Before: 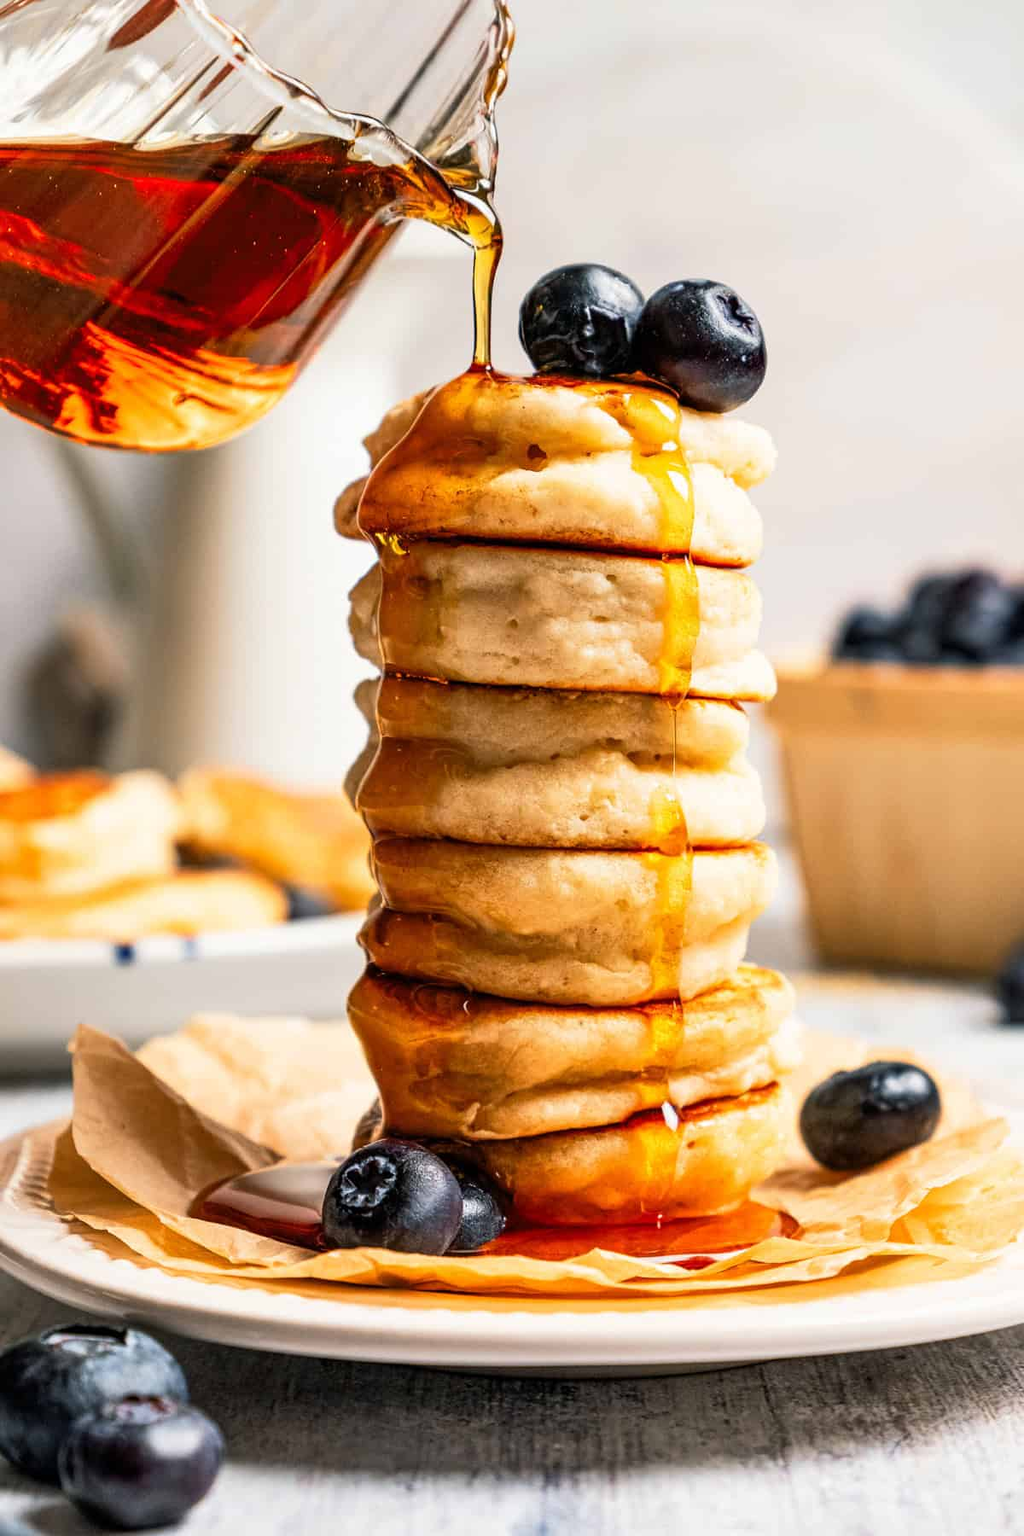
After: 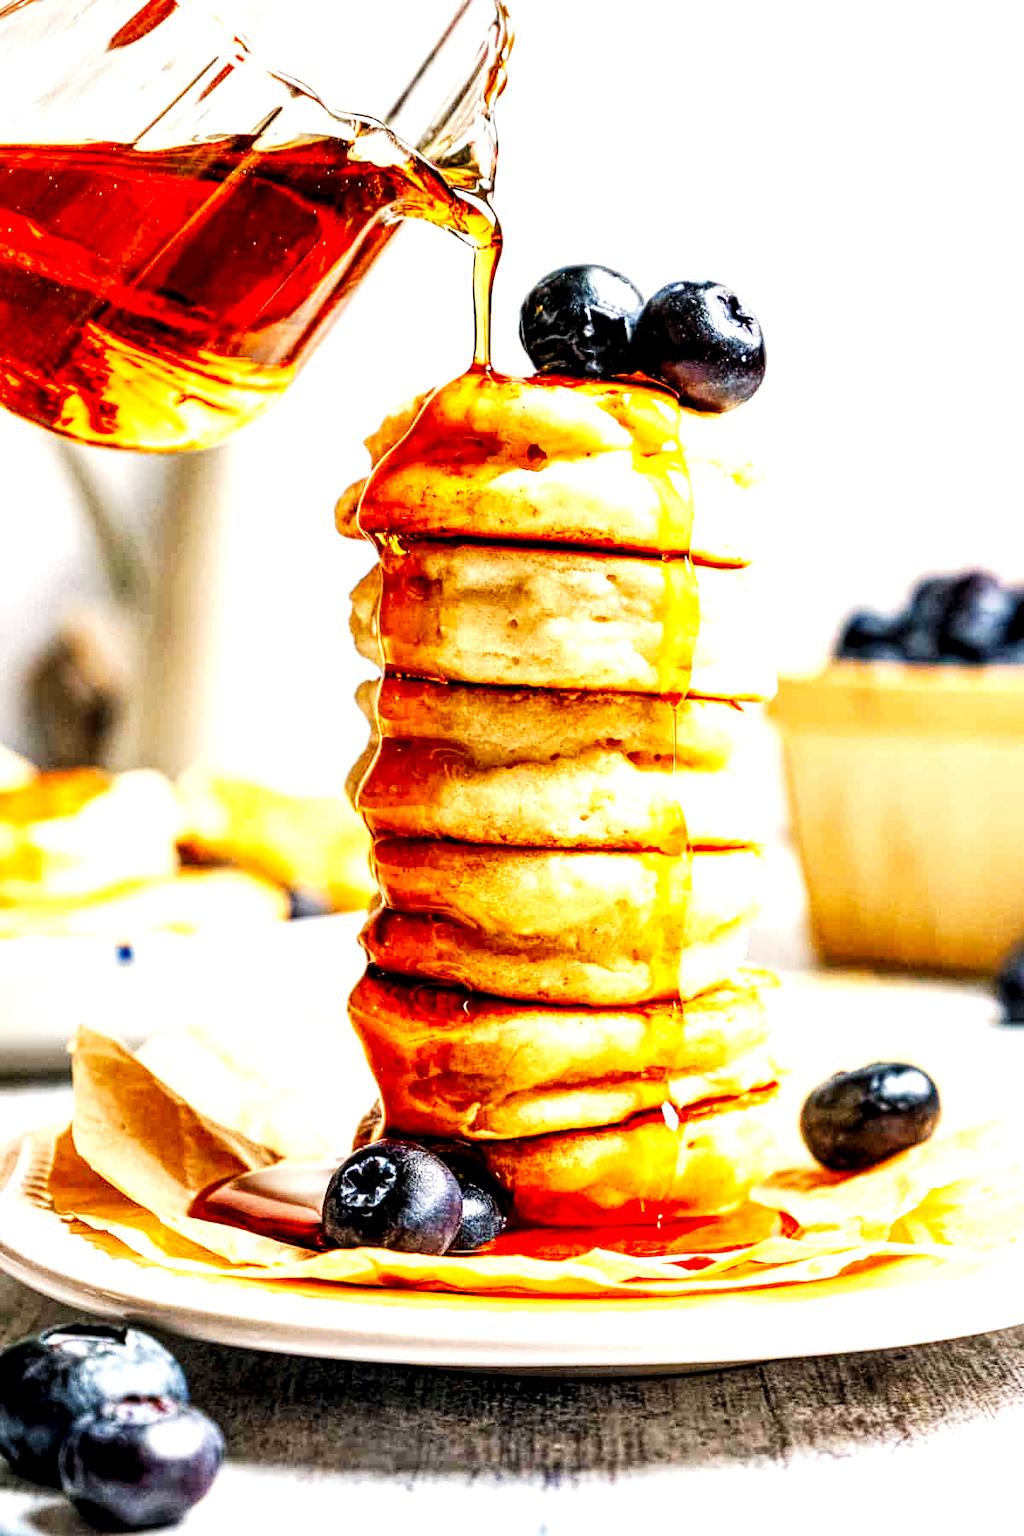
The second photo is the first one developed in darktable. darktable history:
local contrast: highlights 102%, shadows 99%, detail 199%, midtone range 0.2
base curve: curves: ch0 [(0, 0) (0.007, 0.004) (0.027, 0.03) (0.046, 0.07) (0.207, 0.54) (0.442, 0.872) (0.673, 0.972) (1, 1)], preserve colors none
contrast brightness saturation: contrast 0.037, saturation 0.165
